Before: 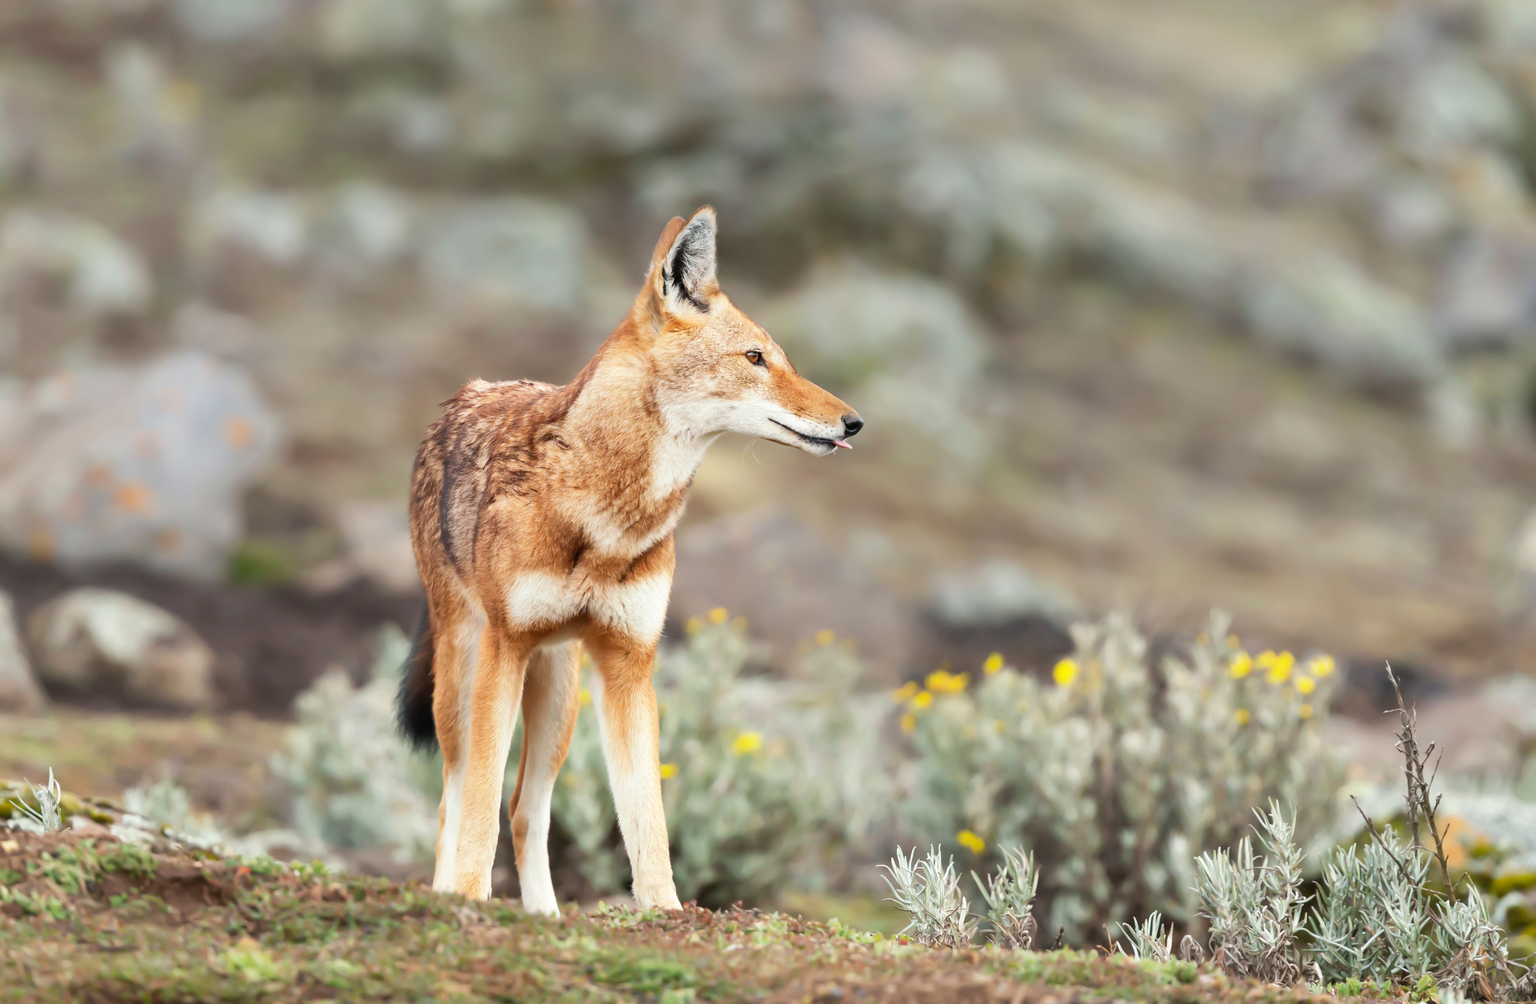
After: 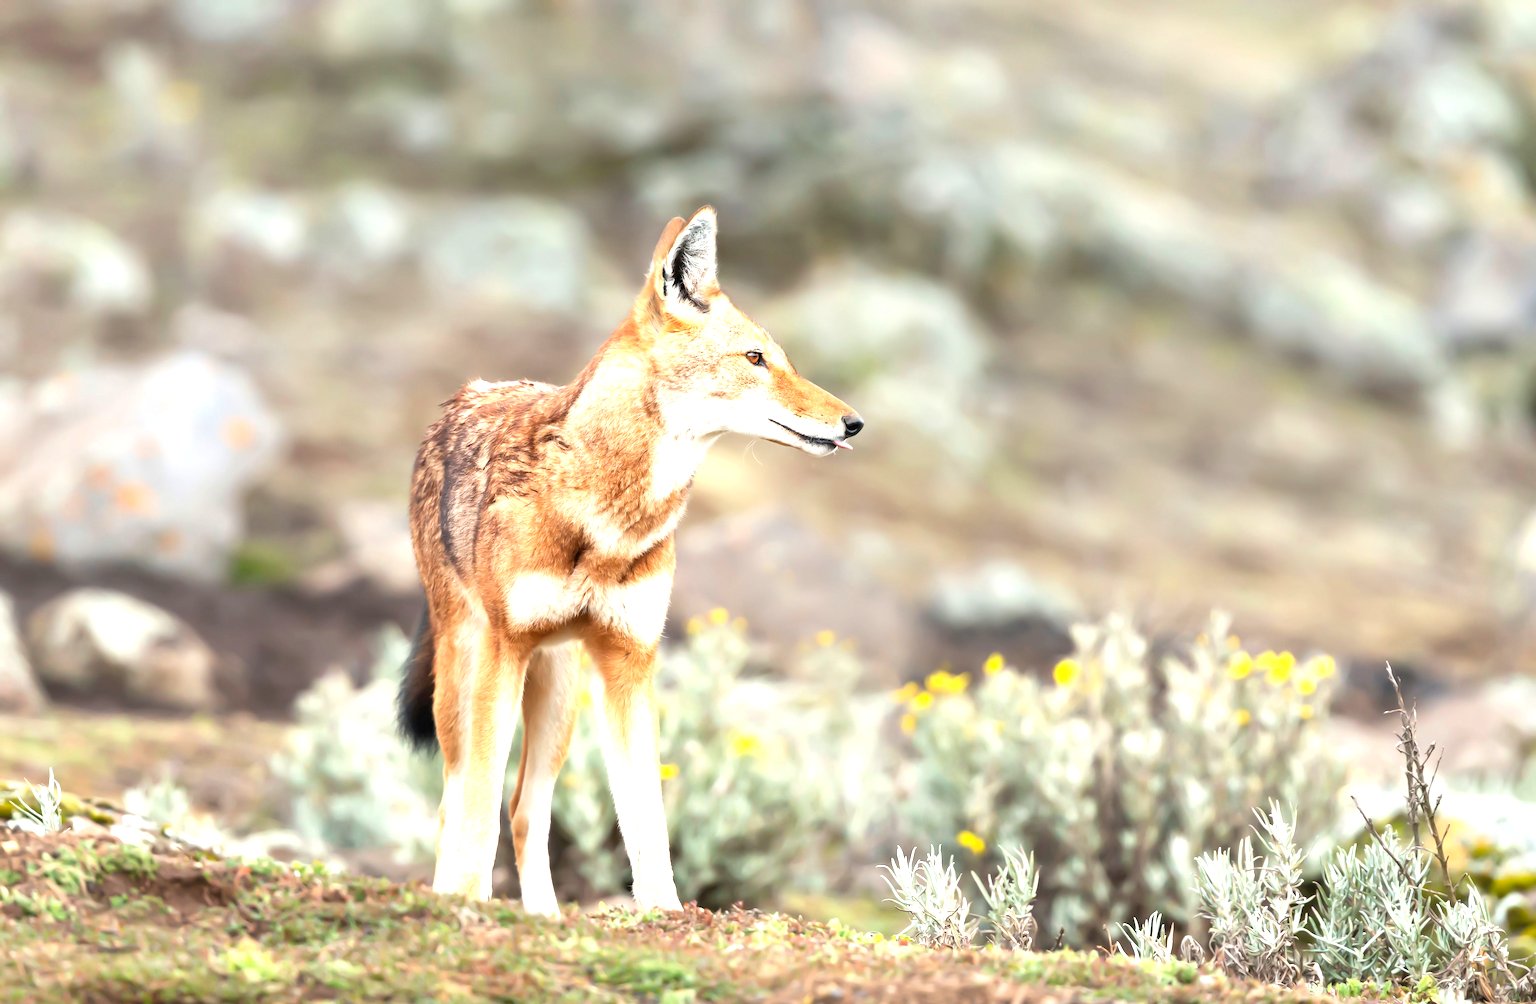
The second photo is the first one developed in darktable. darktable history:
exposure: black level correction 0.001, exposure 0.5 EV, compensate highlight preservation false
tone equalizer: -8 EV -0.391 EV, -7 EV -0.367 EV, -6 EV -0.295 EV, -5 EV -0.257 EV, -3 EV 0.19 EV, -2 EV 0.353 EV, -1 EV 0.374 EV, +0 EV 0.41 EV
